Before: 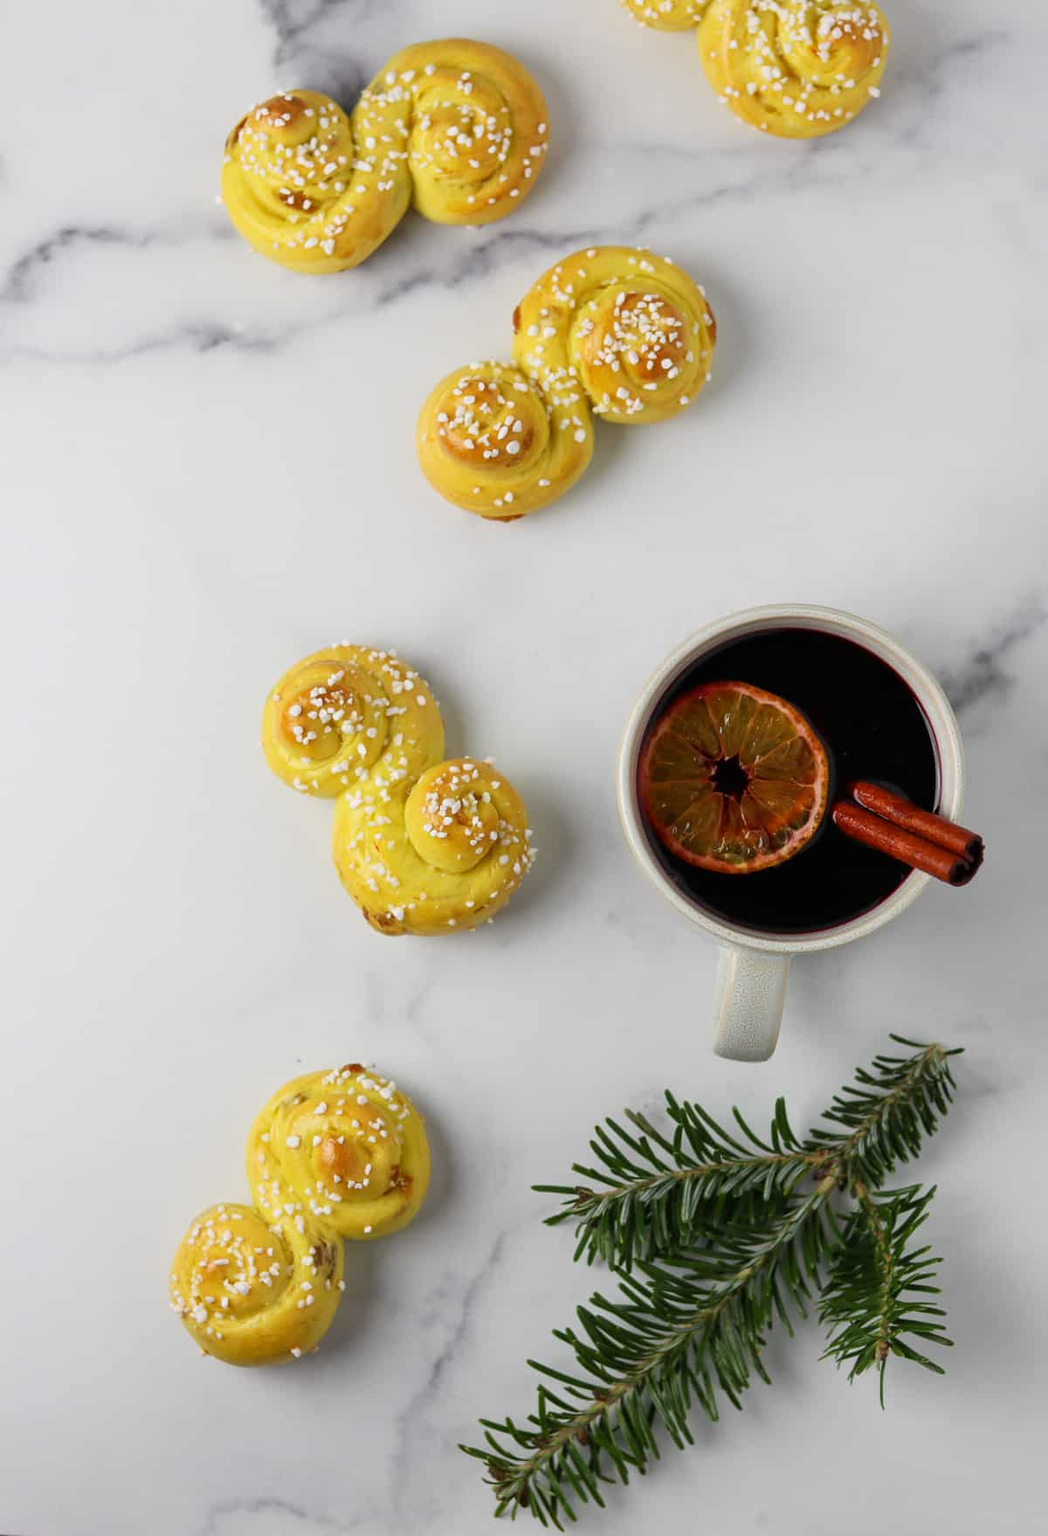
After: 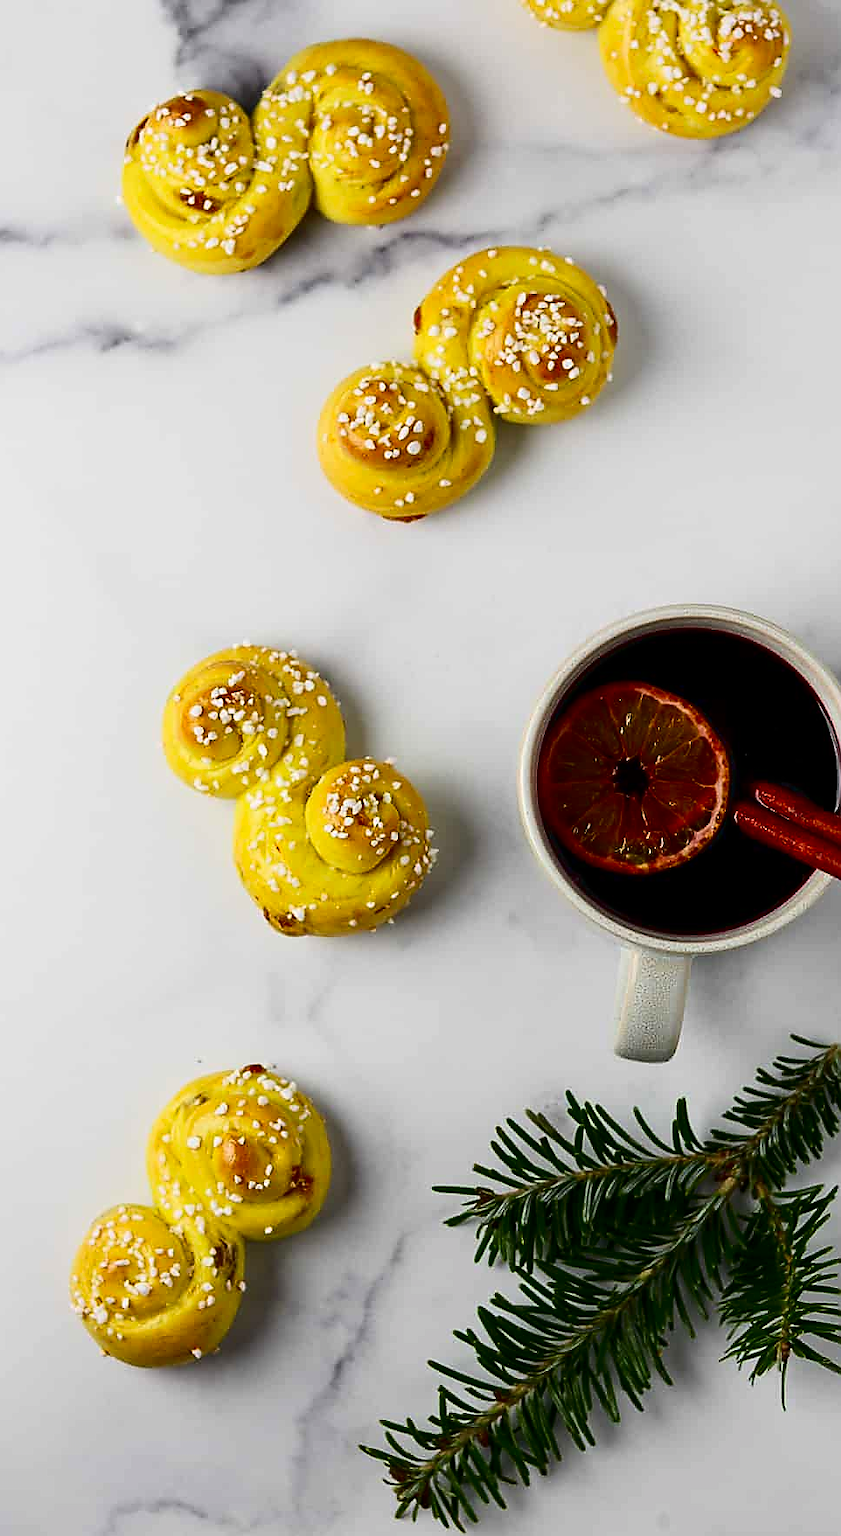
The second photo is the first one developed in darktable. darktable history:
crop and rotate: left 9.518%, right 10.21%
contrast brightness saturation: contrast 0.223, brightness -0.189, saturation 0.235
sharpen: radius 1.369, amount 1.249, threshold 0.79
